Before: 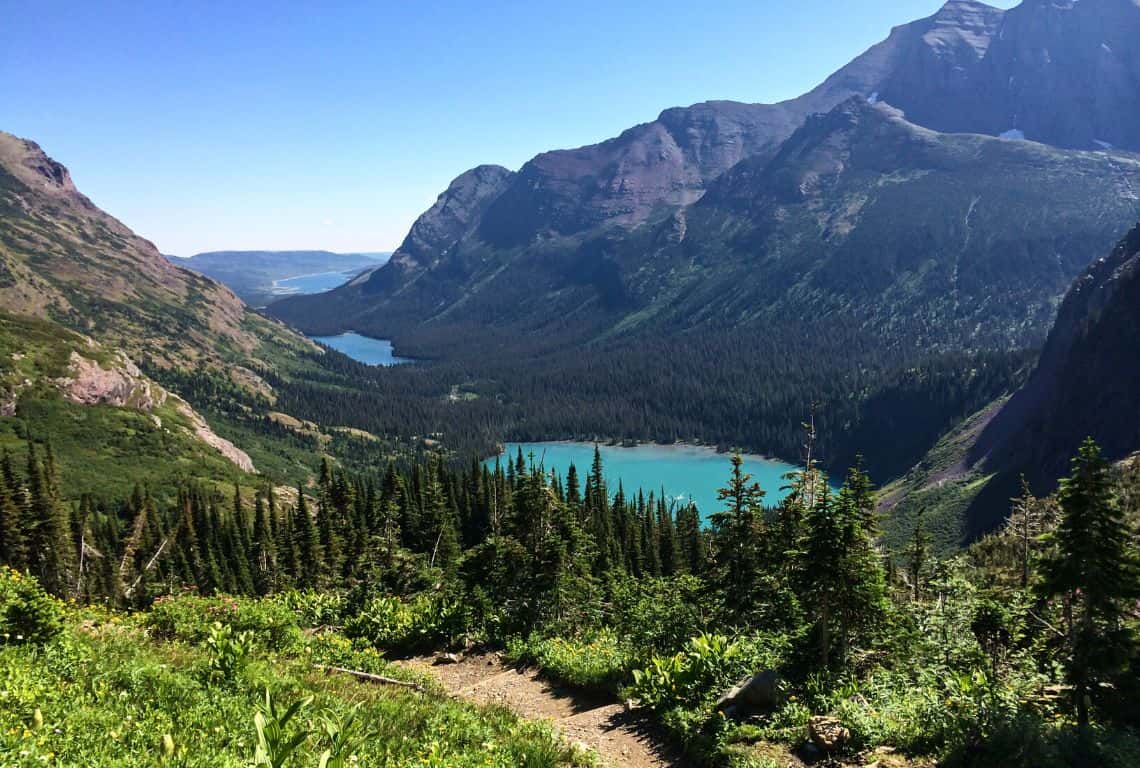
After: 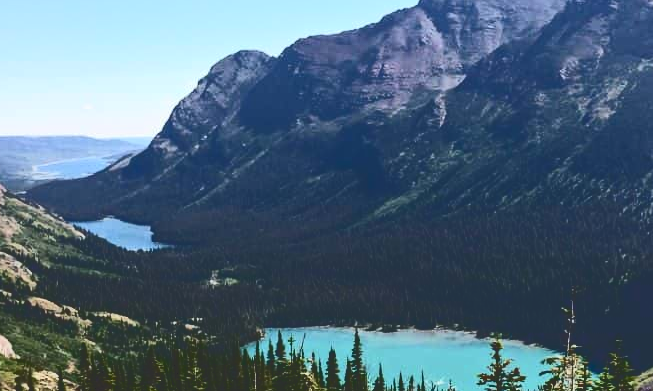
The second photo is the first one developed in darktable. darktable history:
crop: left 21.098%, top 15.02%, right 21.569%, bottom 34.046%
tone curve: curves: ch0 [(0, 0) (0.003, 0.184) (0.011, 0.184) (0.025, 0.189) (0.044, 0.192) (0.069, 0.194) (0.1, 0.2) (0.136, 0.202) (0.177, 0.206) (0.224, 0.214) (0.277, 0.243) (0.335, 0.297) (0.399, 0.39) (0.468, 0.508) (0.543, 0.653) (0.623, 0.754) (0.709, 0.834) (0.801, 0.887) (0.898, 0.925) (1, 1)], color space Lab, independent channels, preserve colors none
